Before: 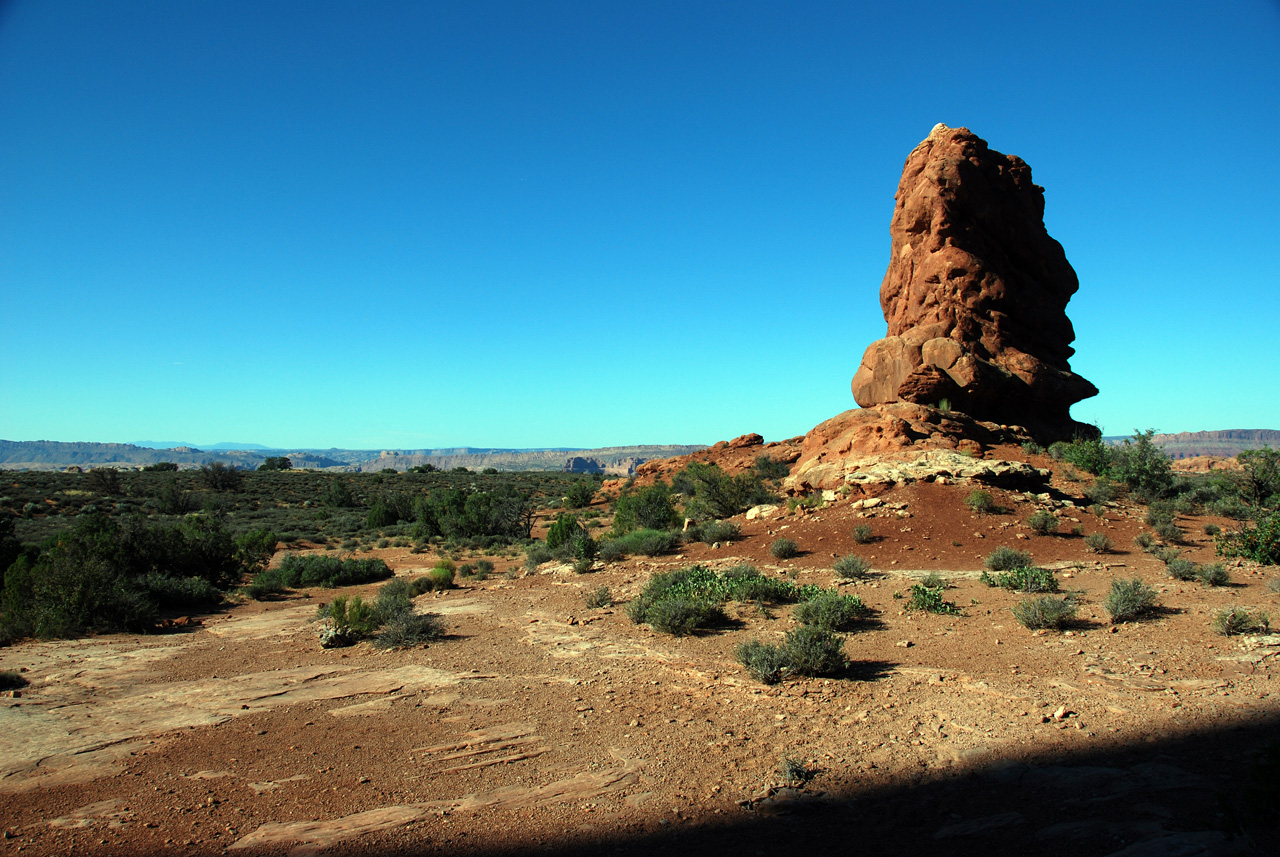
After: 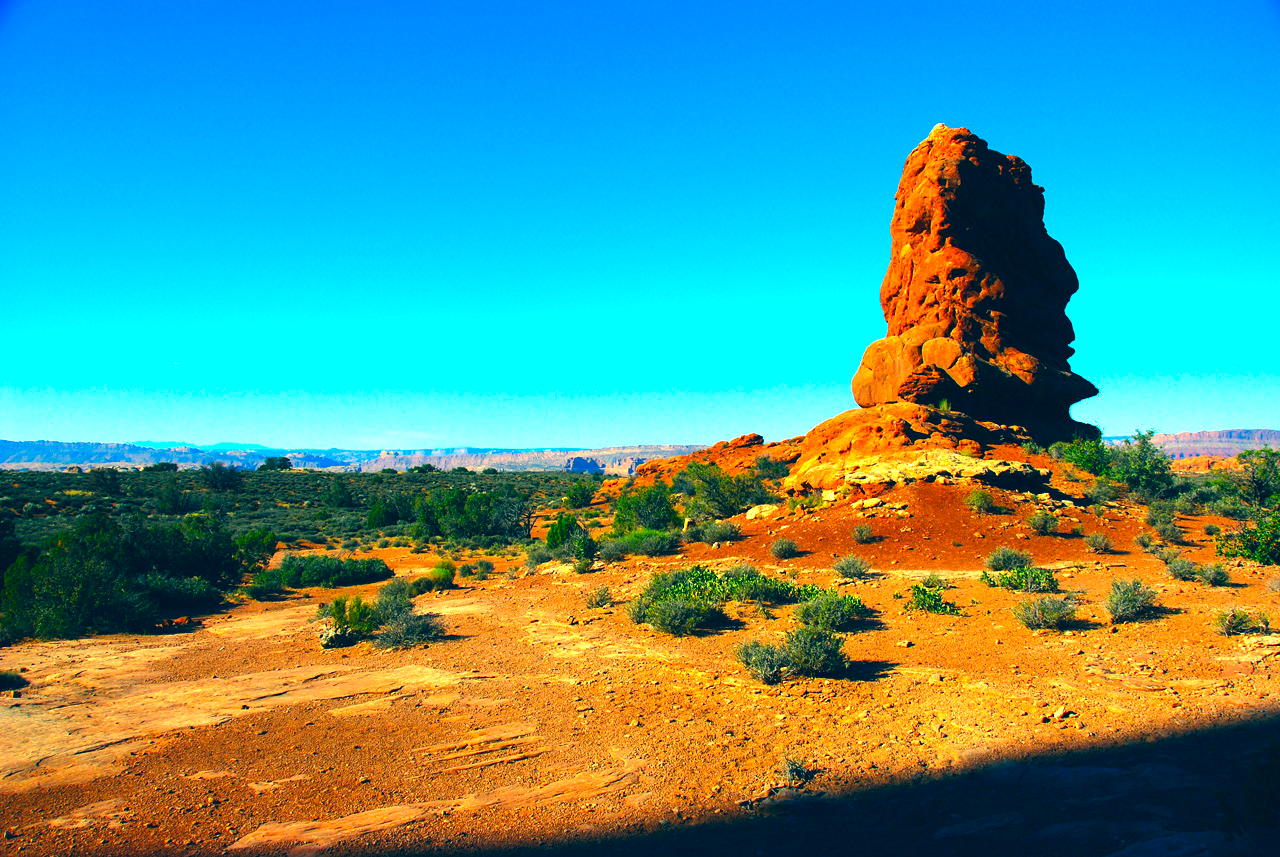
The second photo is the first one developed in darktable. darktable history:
color correction: highlights a* 16.78, highlights b* 0.286, shadows a* -14.93, shadows b* -14.4, saturation 1.5
exposure: black level correction 0, exposure 0.692 EV, compensate highlight preservation false
color balance rgb: perceptual saturation grading › global saturation 30.069%, contrast -10.407%
tone equalizer: -8 EV -0.39 EV, -7 EV -0.368 EV, -6 EV -0.307 EV, -5 EV -0.183 EV, -3 EV 0.235 EV, -2 EV 0.336 EV, -1 EV 0.386 EV, +0 EV 0.416 EV, edges refinement/feathering 500, mask exposure compensation -1.57 EV, preserve details no
